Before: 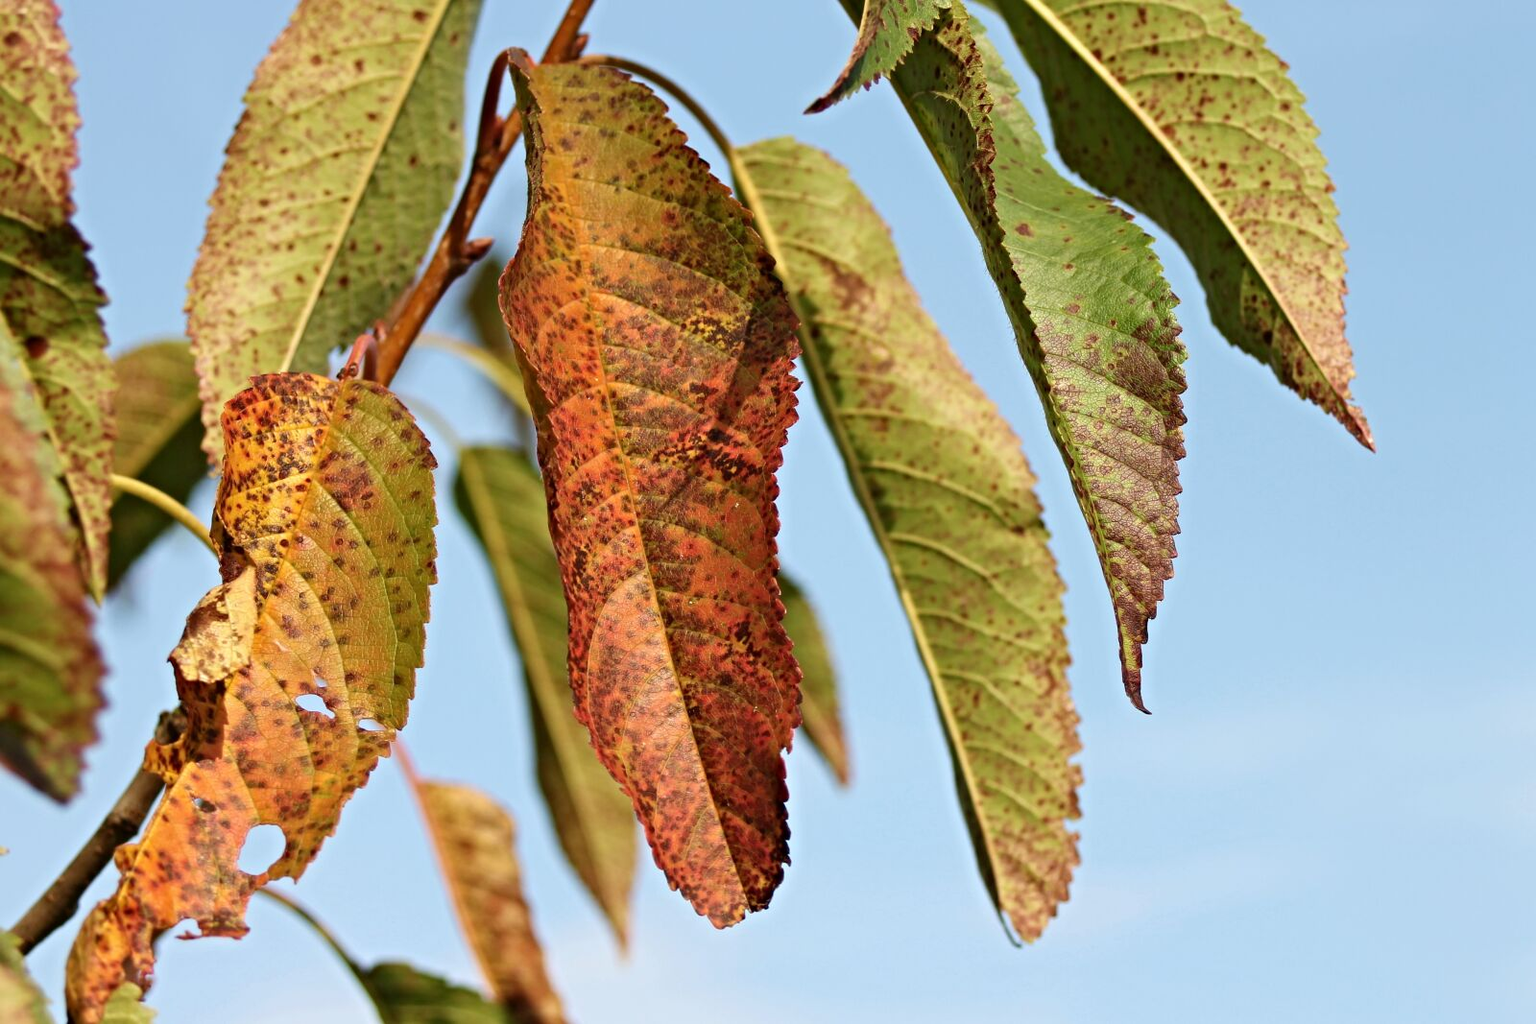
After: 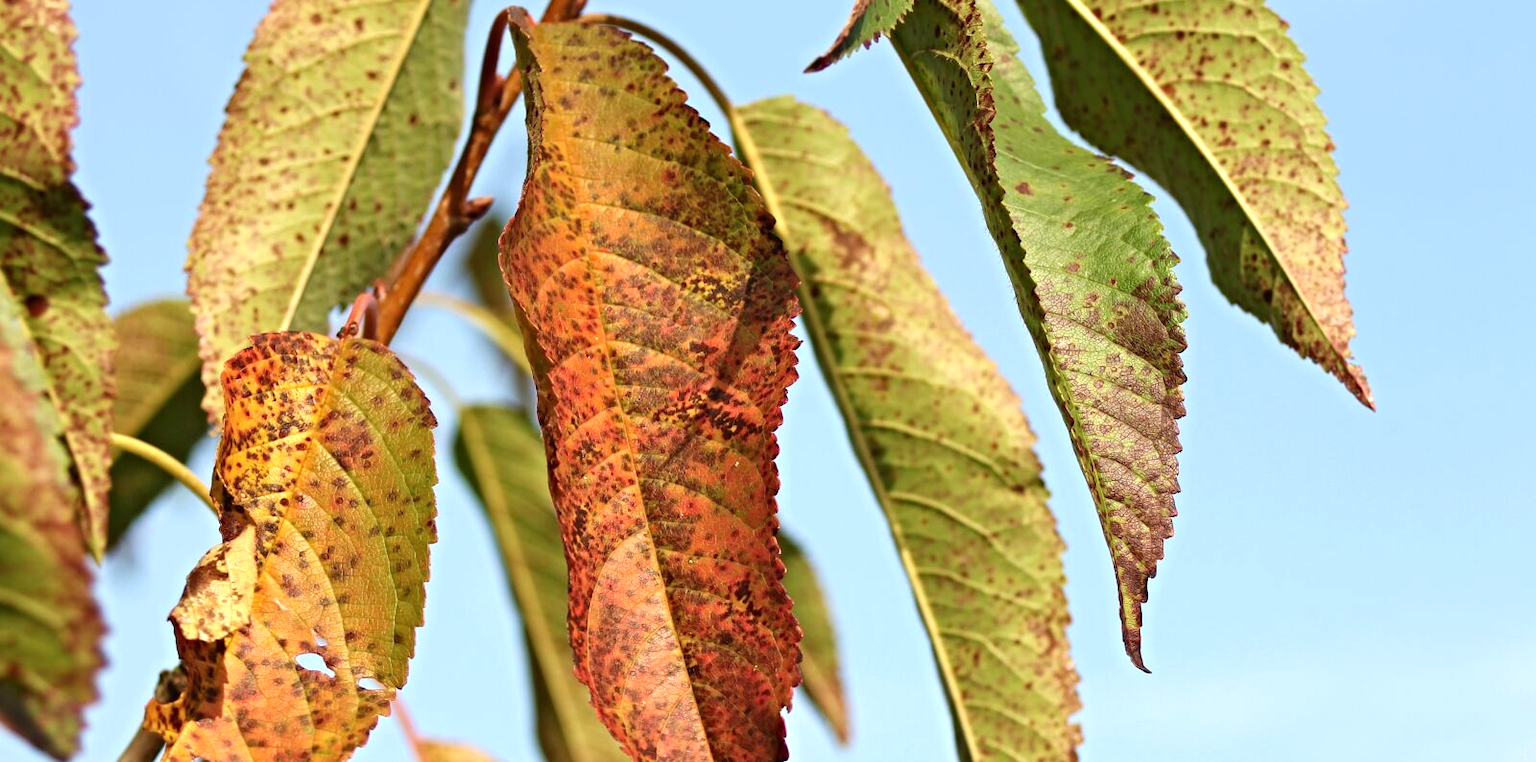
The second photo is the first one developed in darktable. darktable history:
crop: top 4.071%, bottom 21.507%
exposure: black level correction 0, exposure 0.392 EV, compensate exposure bias true, compensate highlight preservation false
